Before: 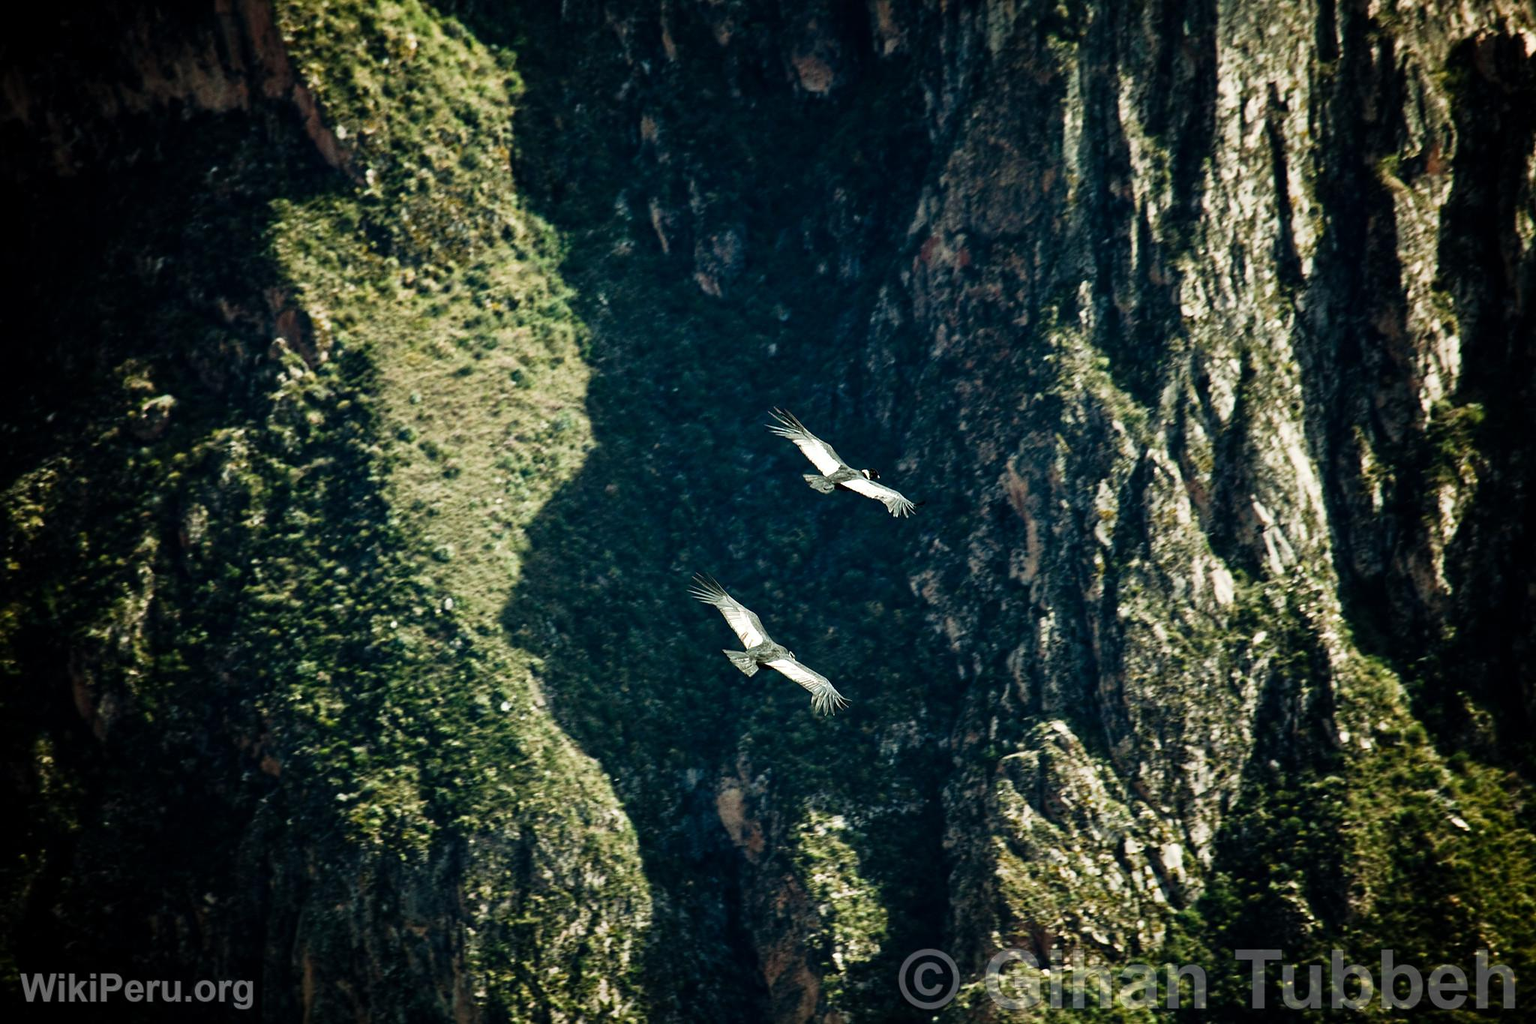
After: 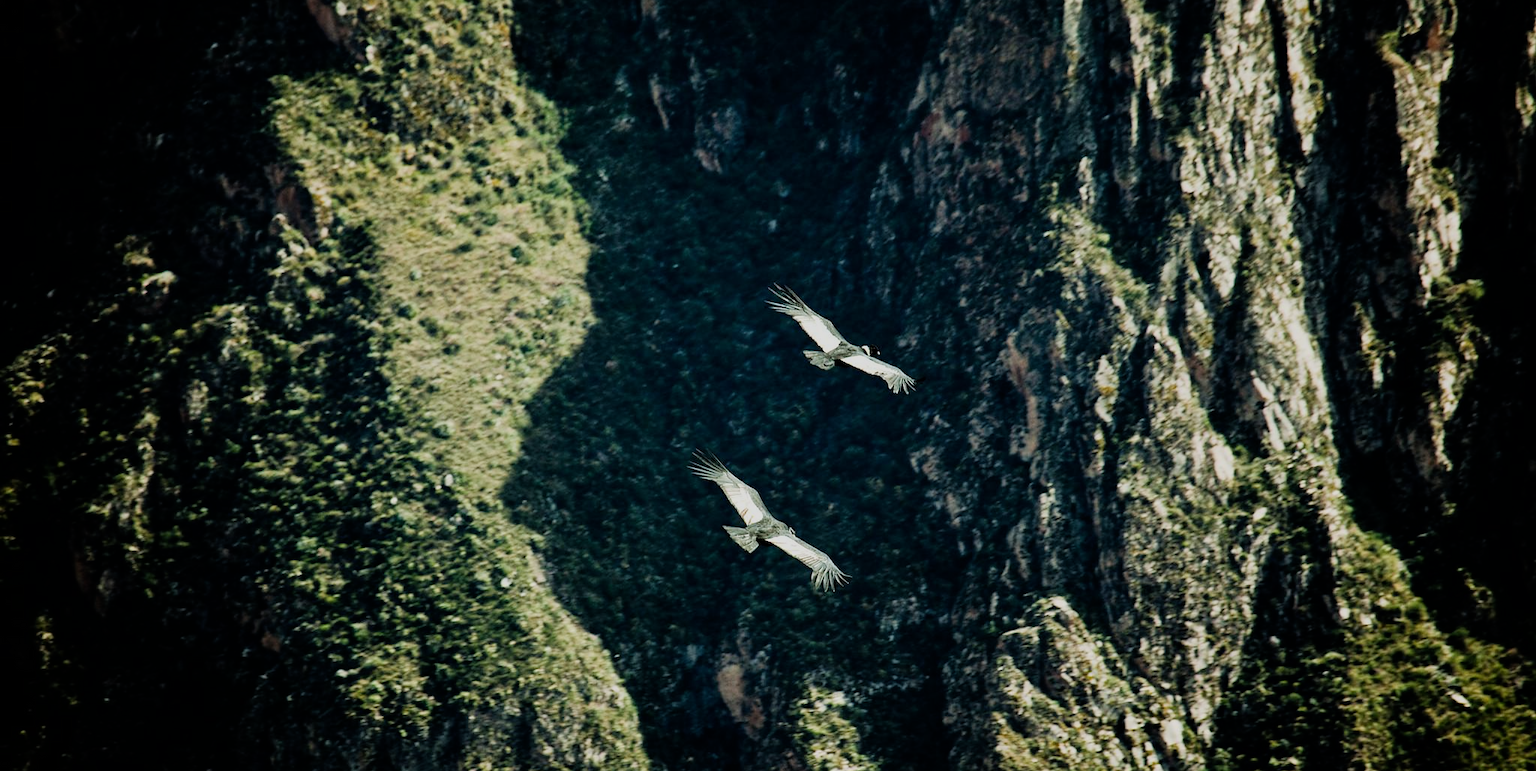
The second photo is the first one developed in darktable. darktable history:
filmic rgb: black relative exposure -8.02 EV, white relative exposure 4.01 EV, threshold 3.03 EV, hardness 4.13, enable highlight reconstruction true
crop and rotate: top 12.098%, bottom 12.568%
